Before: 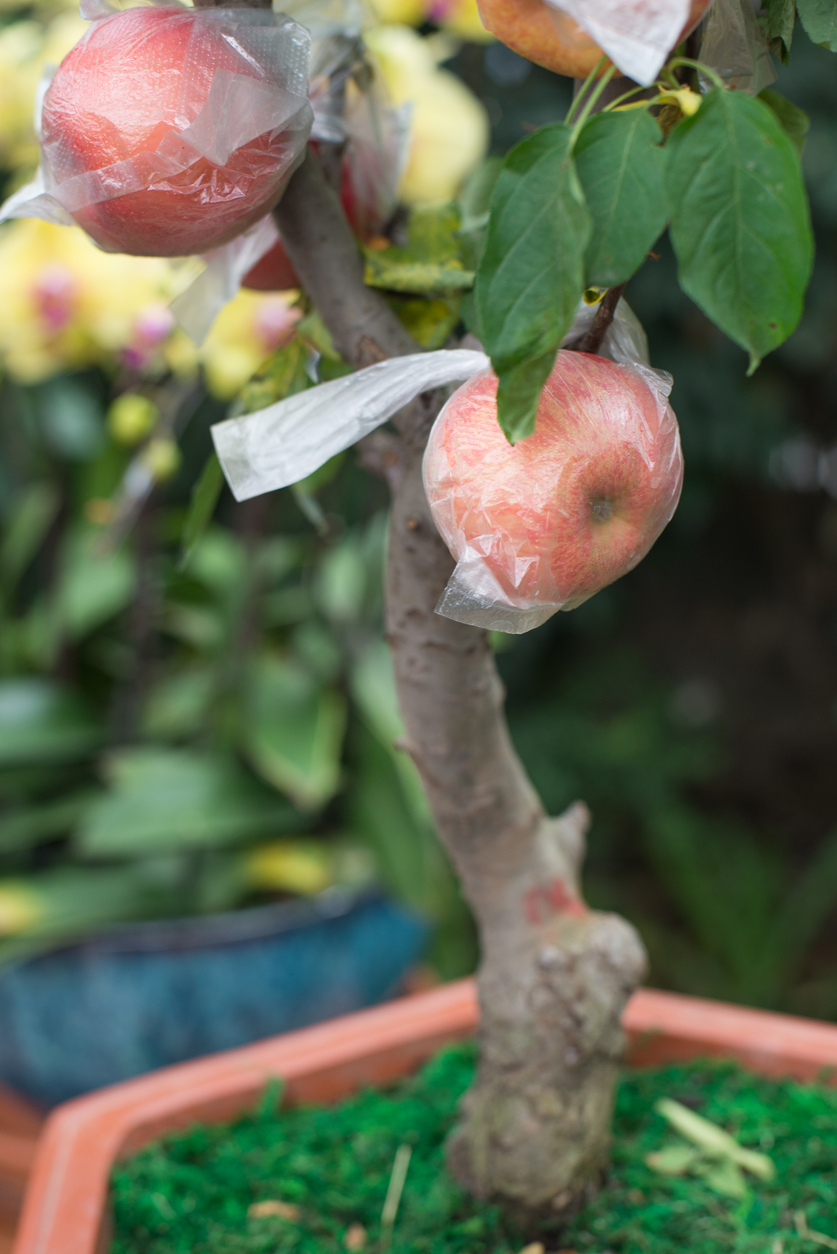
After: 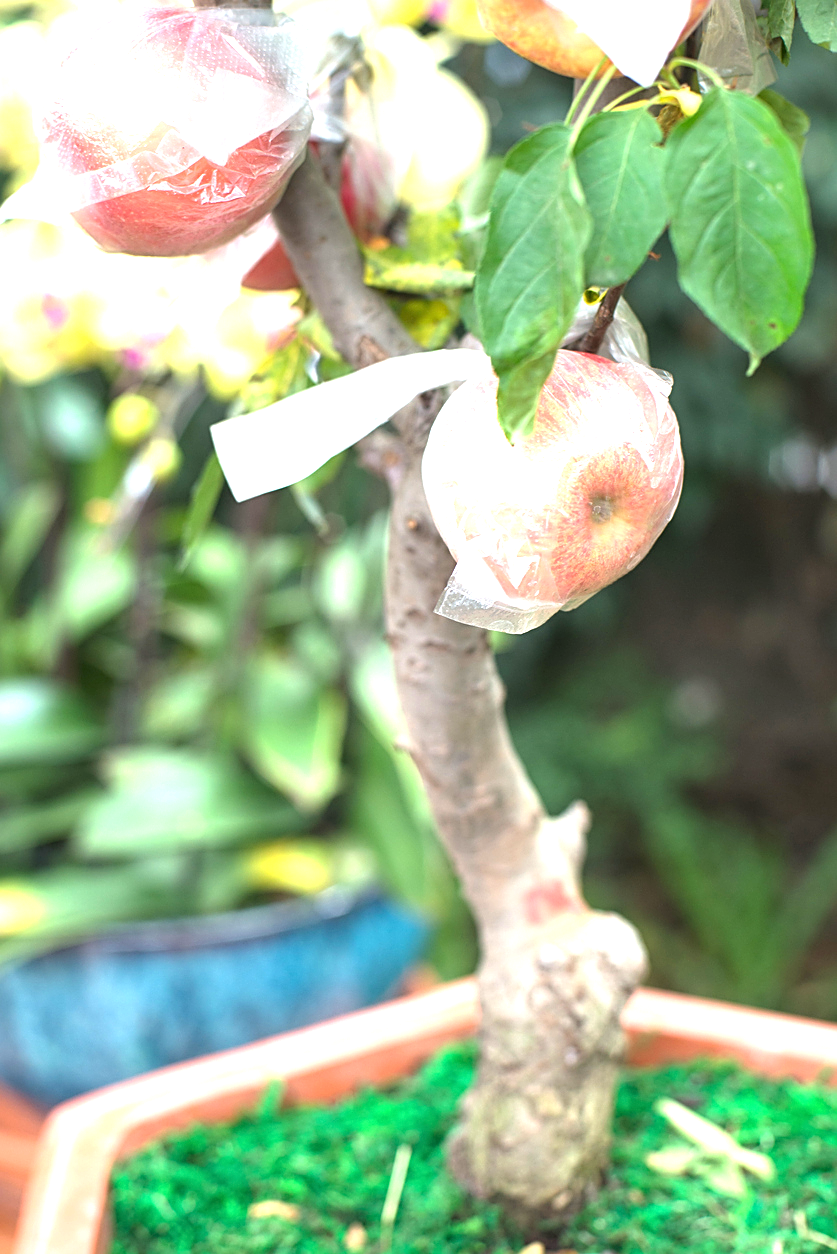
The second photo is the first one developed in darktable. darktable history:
exposure: black level correction 0, exposure 1.199 EV, compensate exposure bias true, compensate highlight preservation false
sharpen: on, module defaults
